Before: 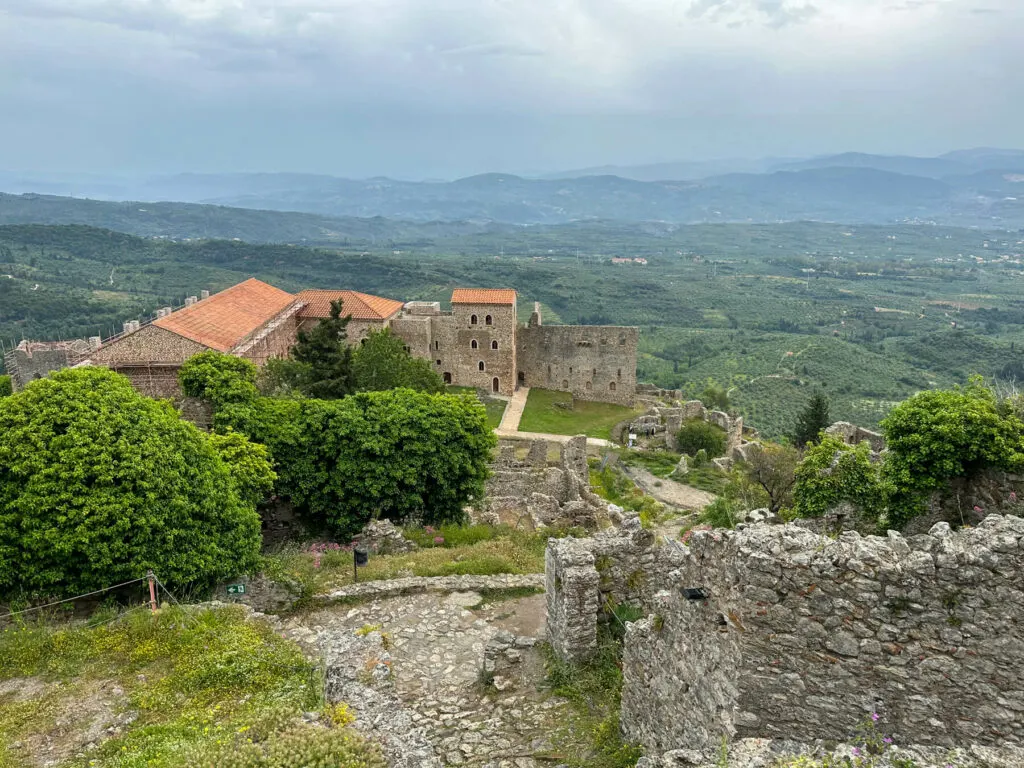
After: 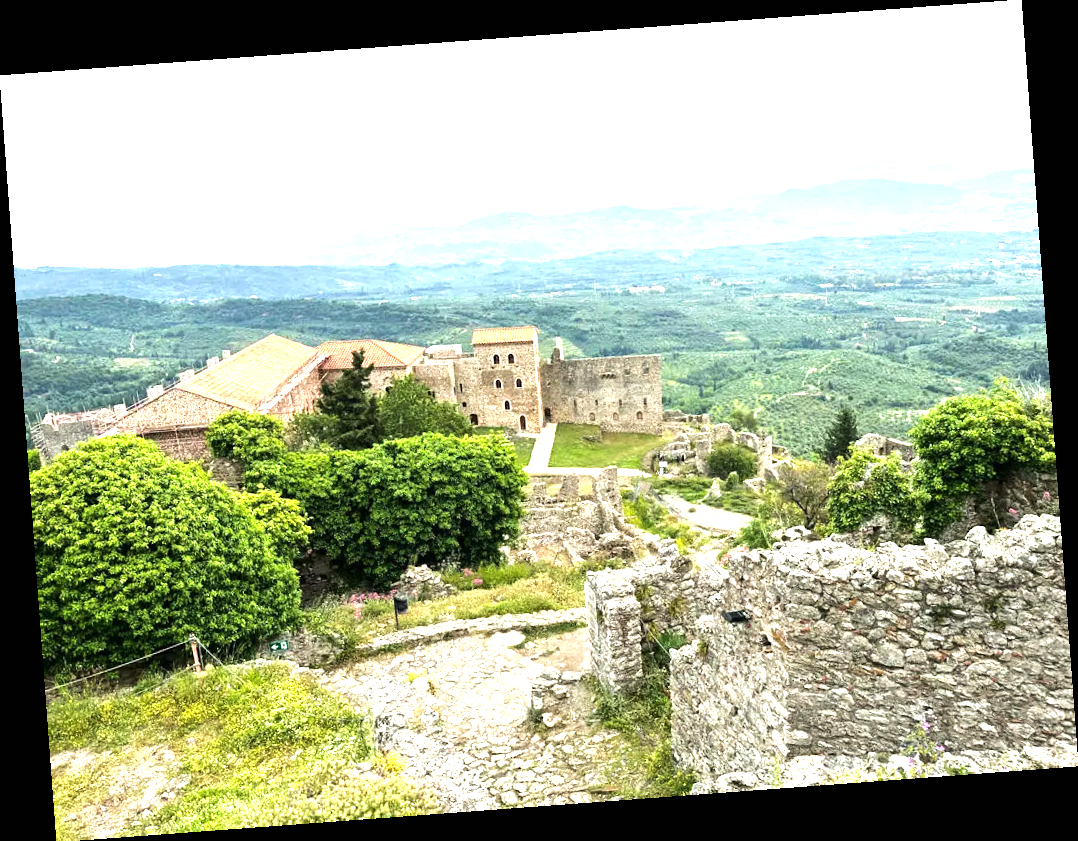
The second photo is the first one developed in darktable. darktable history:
velvia: strength 15%
exposure: black level correction 0, exposure 1 EV, compensate highlight preservation false
tone equalizer: -8 EV -0.75 EV, -7 EV -0.7 EV, -6 EV -0.6 EV, -5 EV -0.4 EV, -3 EV 0.4 EV, -2 EV 0.6 EV, -1 EV 0.7 EV, +0 EV 0.75 EV, edges refinement/feathering 500, mask exposure compensation -1.57 EV, preserve details no
rotate and perspective: rotation -4.25°, automatic cropping off
